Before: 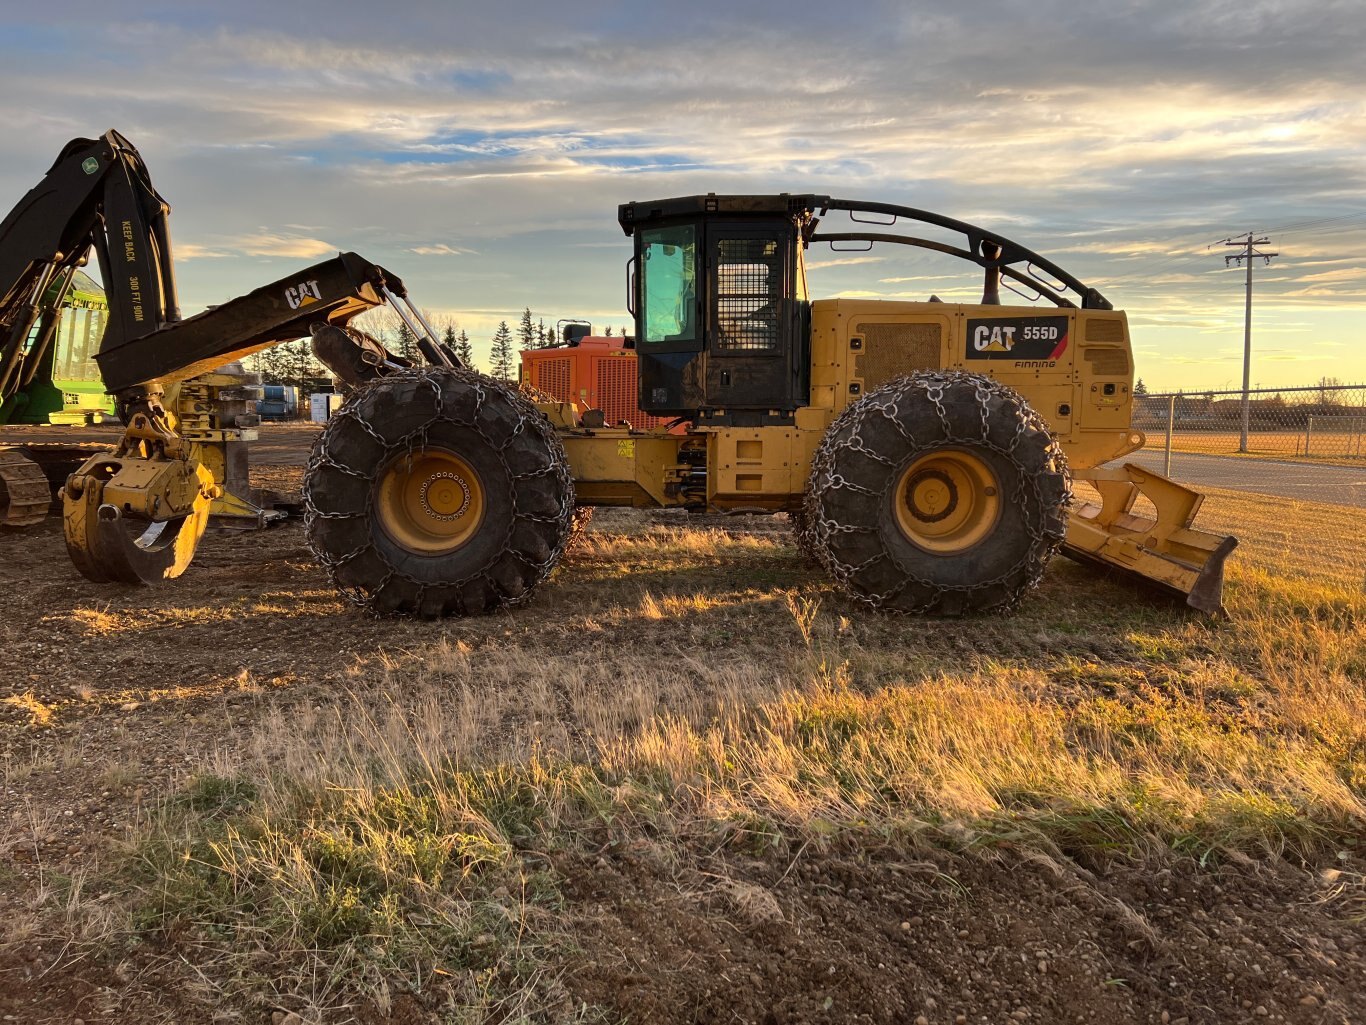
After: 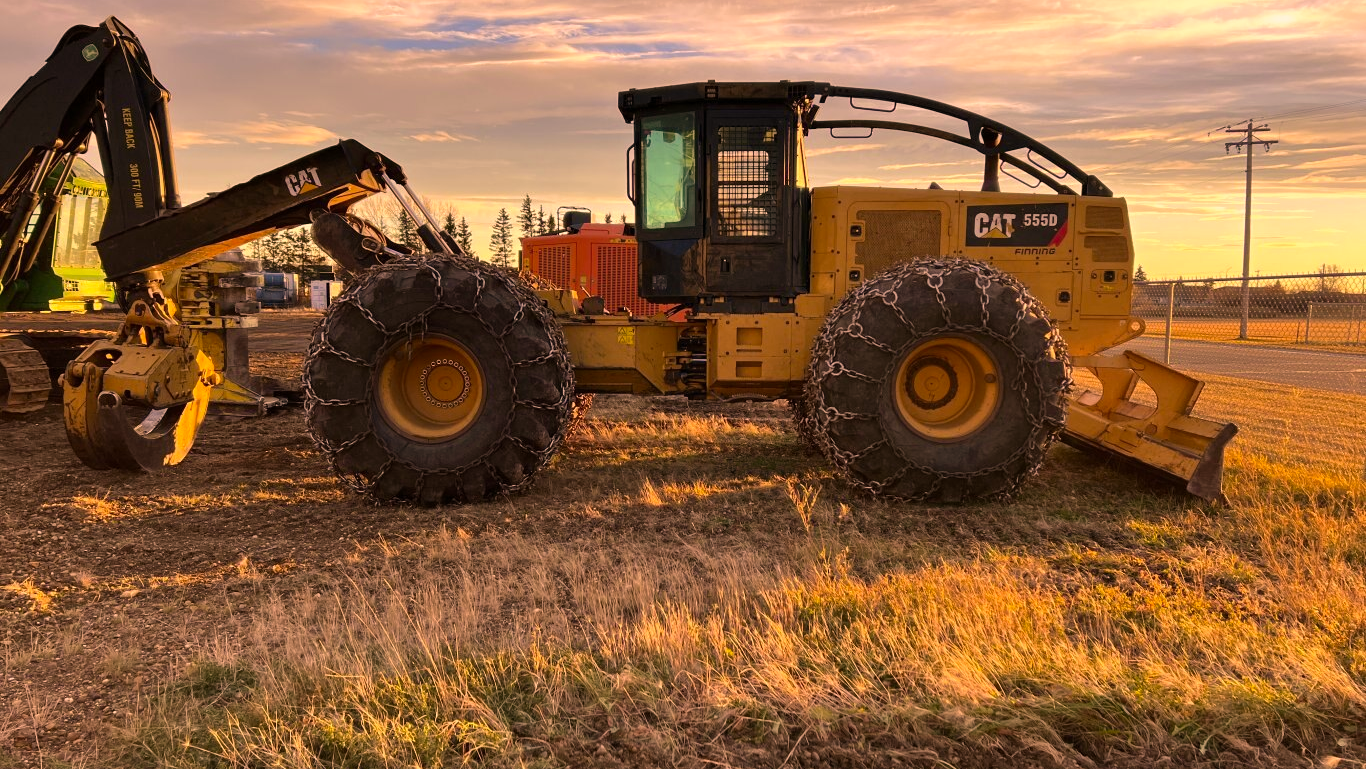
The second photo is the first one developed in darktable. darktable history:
velvia: strength 15.32%
crop: top 11.058%, bottom 13.904%
color correction: highlights a* 20.51, highlights b* 19.44
